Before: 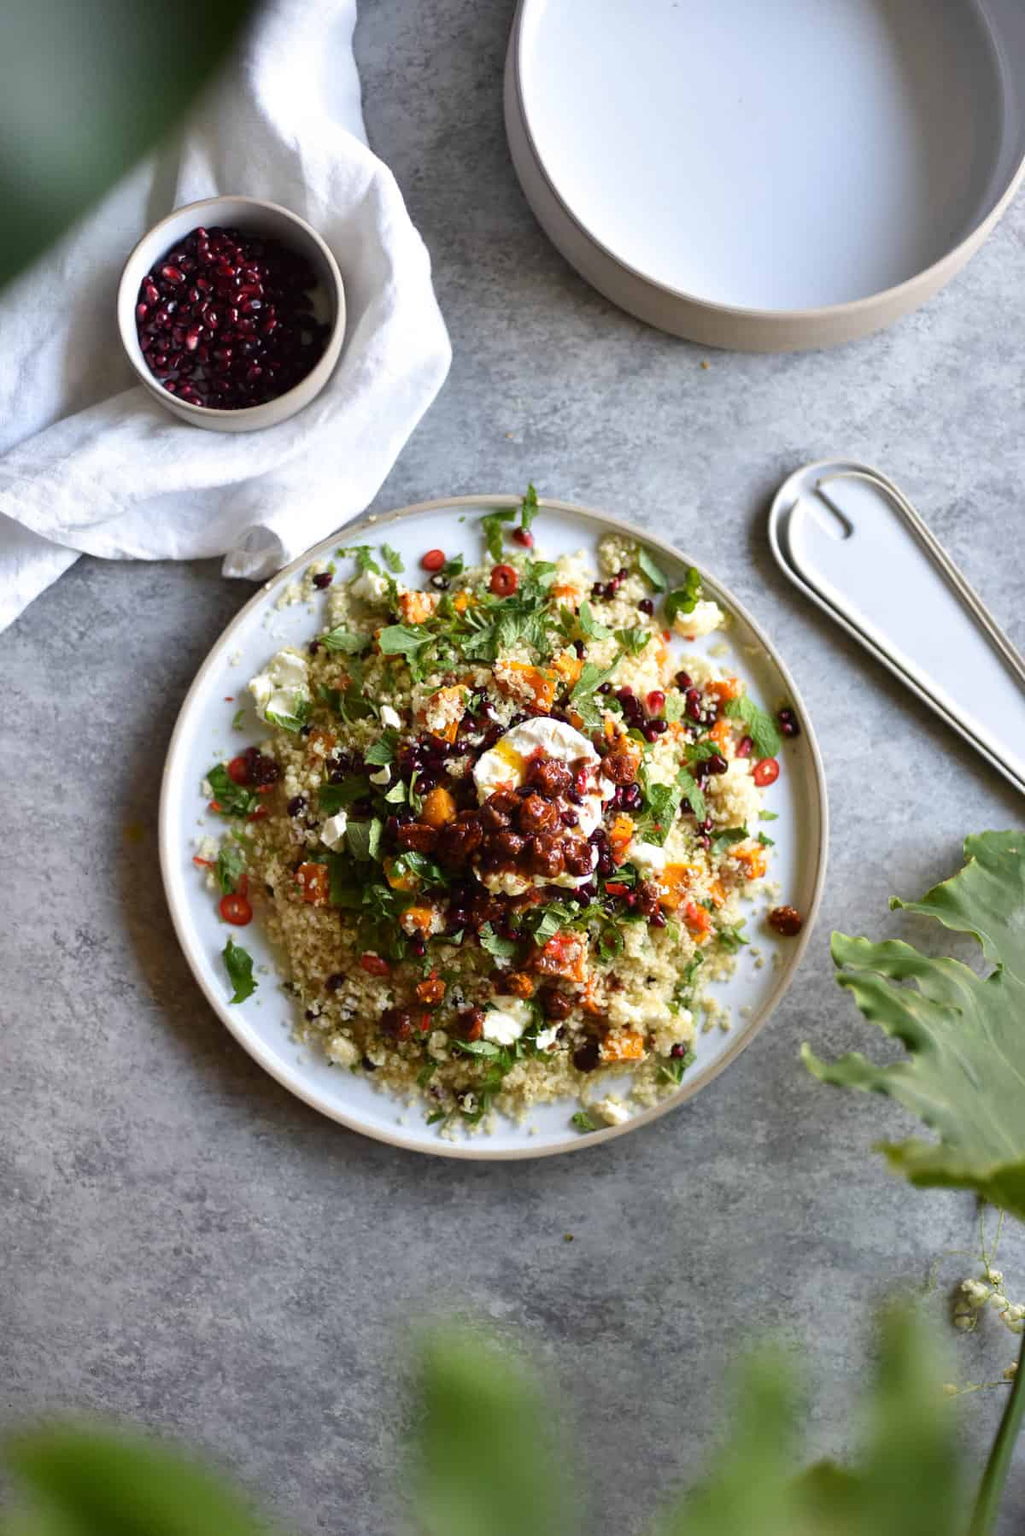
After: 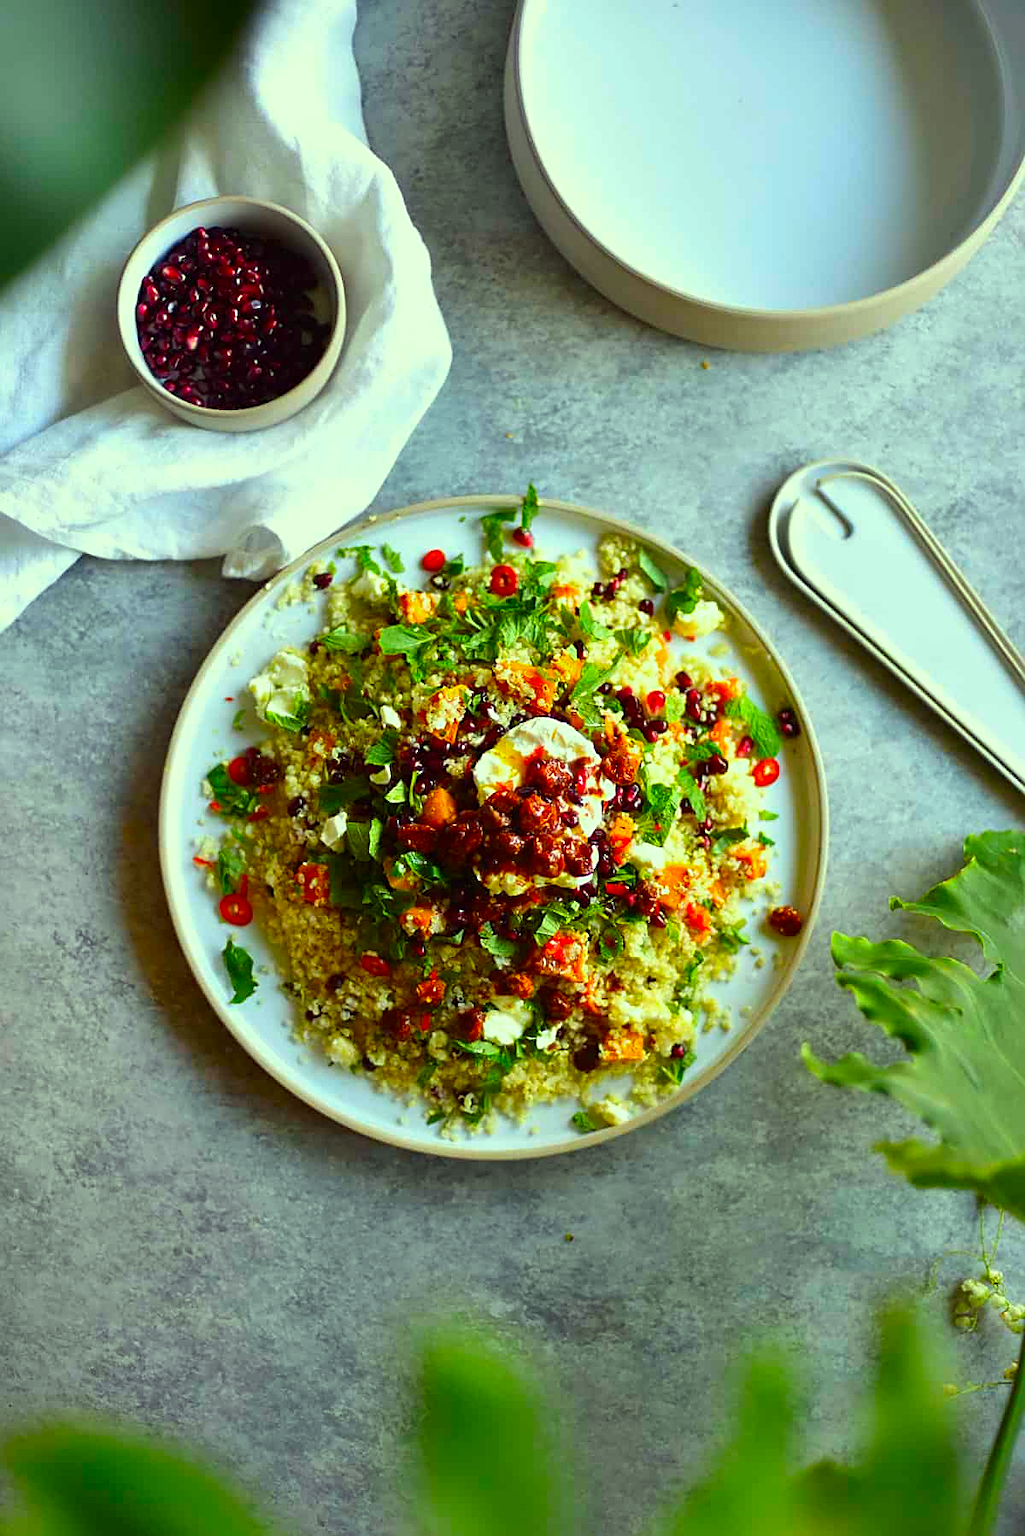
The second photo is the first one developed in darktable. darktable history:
sharpen: on, module defaults
color correction: highlights a* -11.06, highlights b* 9.86, saturation 1.71
